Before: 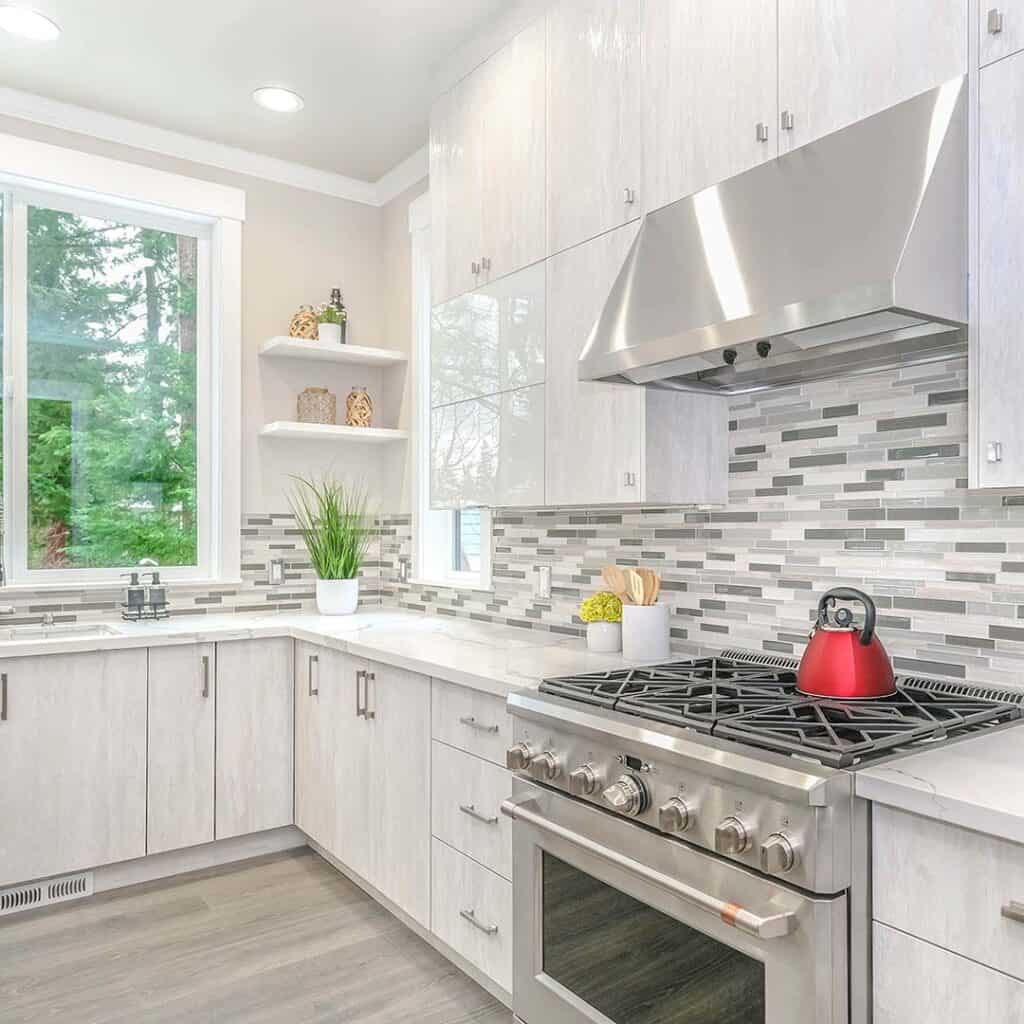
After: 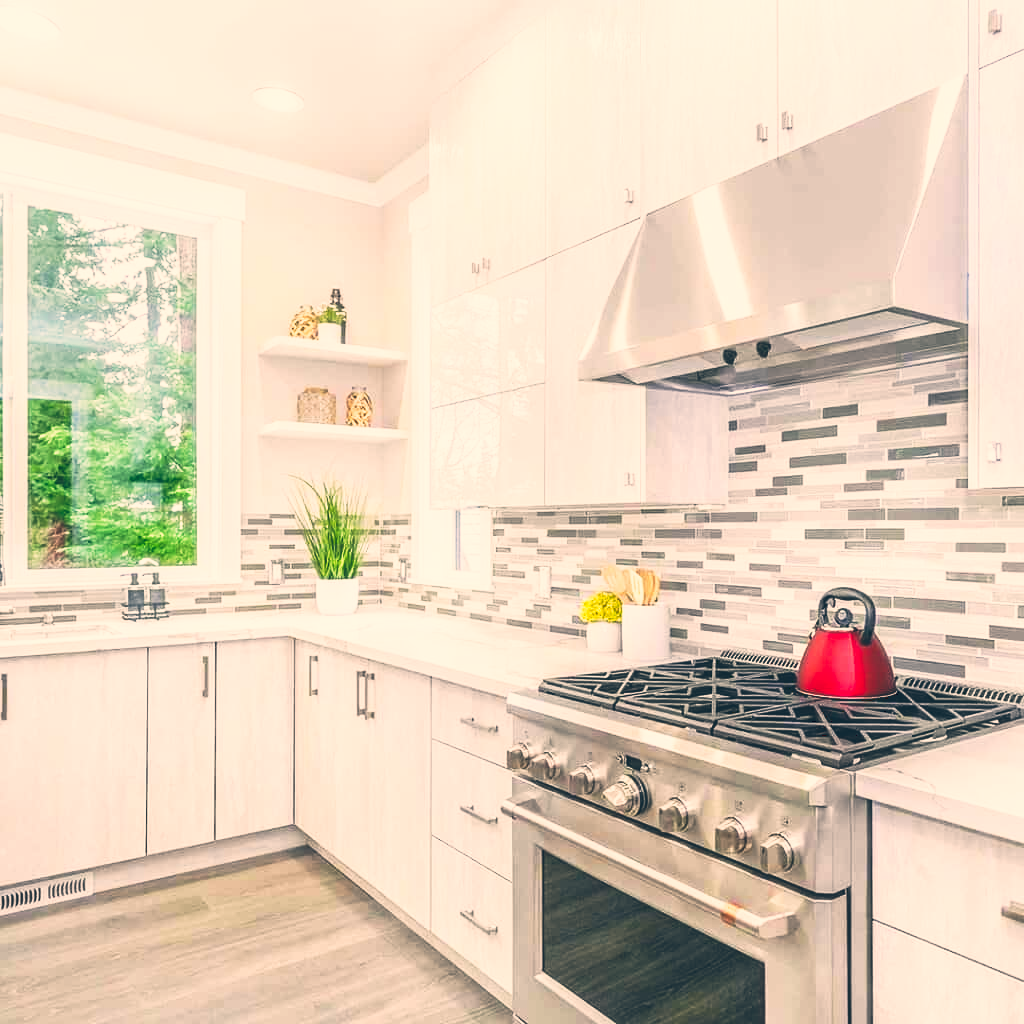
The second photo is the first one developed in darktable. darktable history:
color correction: highlights a* 10.32, highlights b* 14.66, shadows a* -9.59, shadows b* -15.02
tone curve: curves: ch0 [(0, 0) (0.003, 0.142) (0.011, 0.142) (0.025, 0.147) (0.044, 0.147) (0.069, 0.152) (0.1, 0.16) (0.136, 0.172) (0.177, 0.193) (0.224, 0.221) (0.277, 0.264) (0.335, 0.322) (0.399, 0.399) (0.468, 0.49) (0.543, 0.593) (0.623, 0.723) (0.709, 0.841) (0.801, 0.925) (0.898, 0.976) (1, 1)], preserve colors none
